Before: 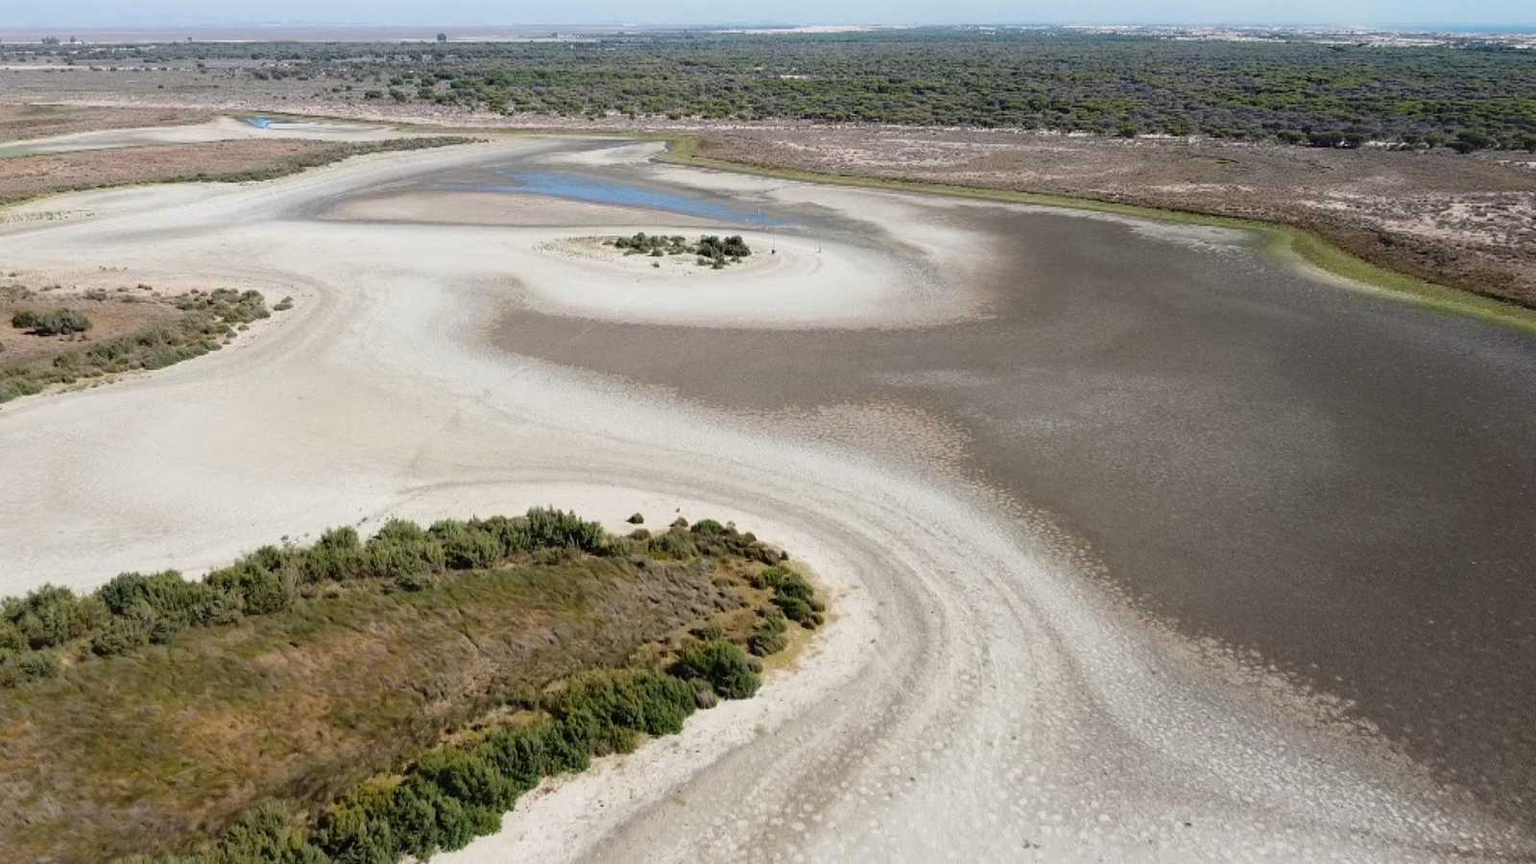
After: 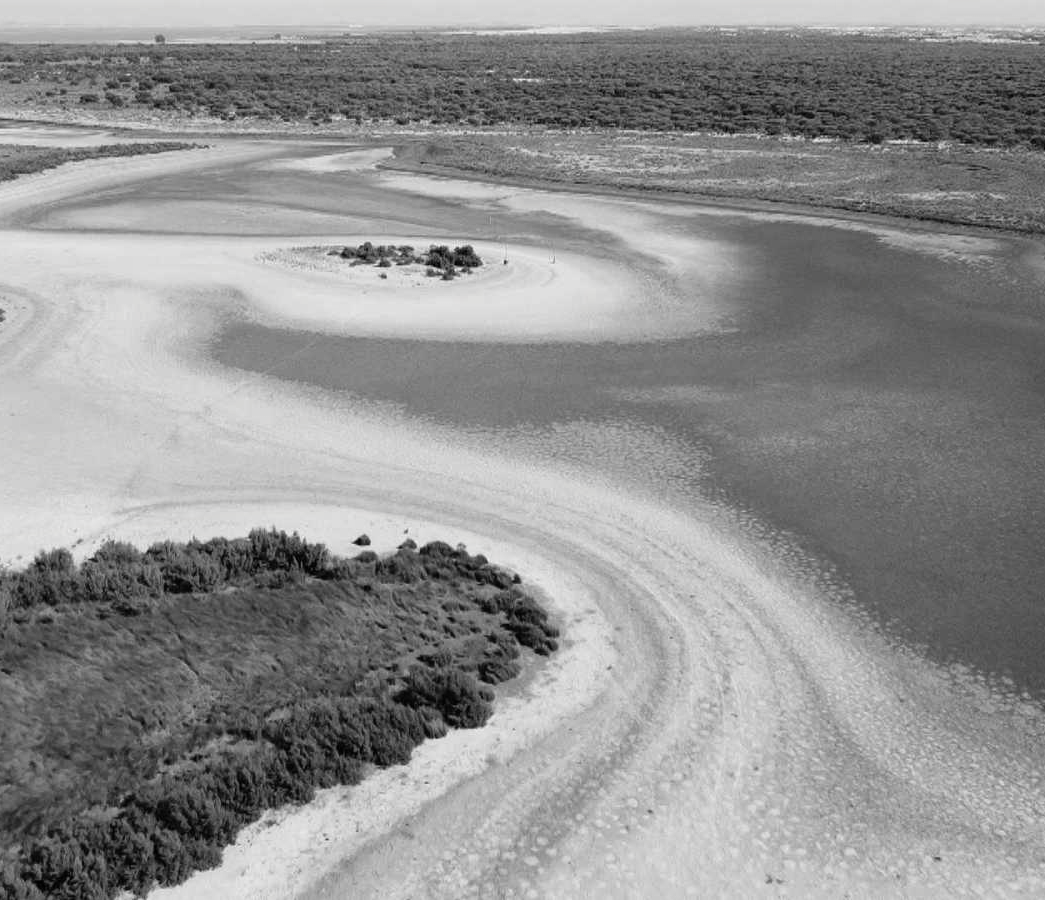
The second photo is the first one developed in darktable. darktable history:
shadows and highlights: shadows 37.76, highlights -26.91, soften with gaussian
crop and rotate: left 18.769%, right 15.911%
color correction: highlights b* 0.023, saturation 1.33
color calibration: output gray [0.267, 0.423, 0.261, 0], x 0.398, y 0.386, temperature 3624.62 K
contrast brightness saturation: contrast 0.074
